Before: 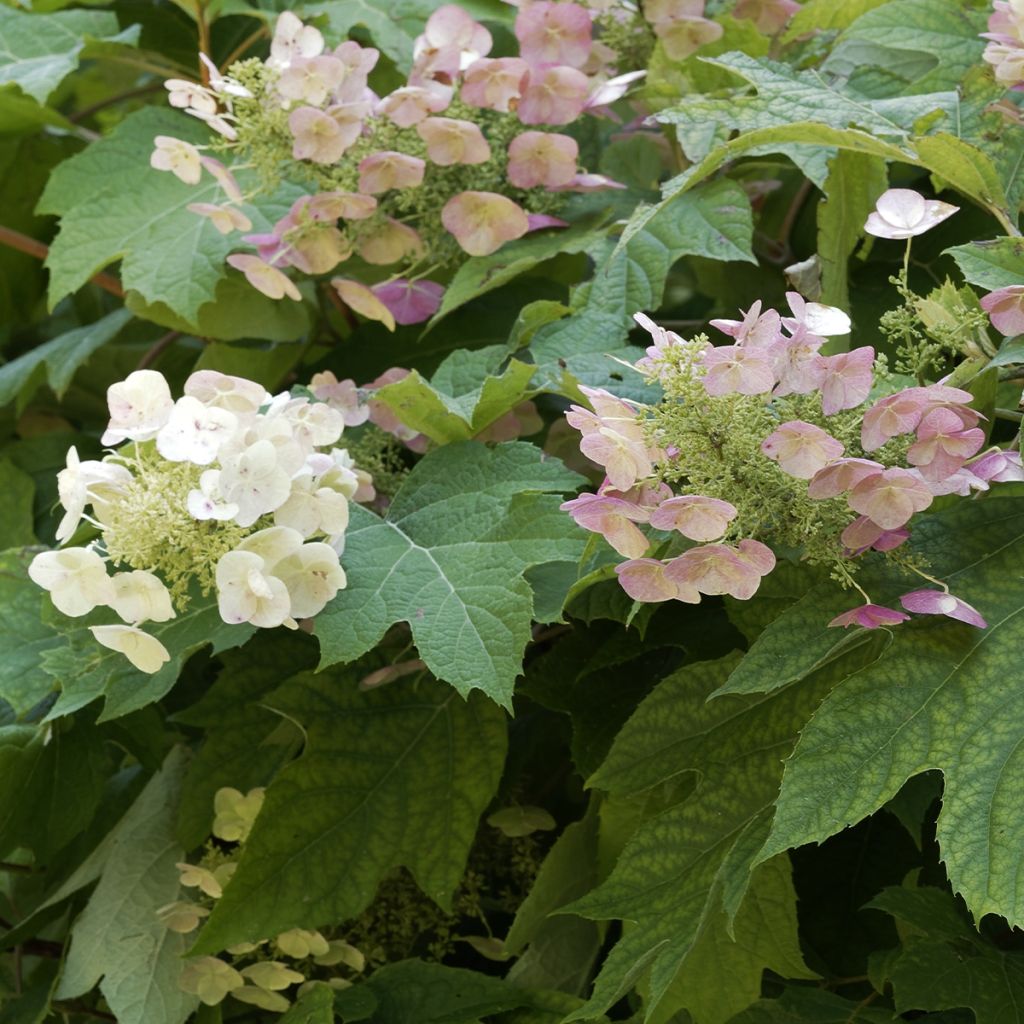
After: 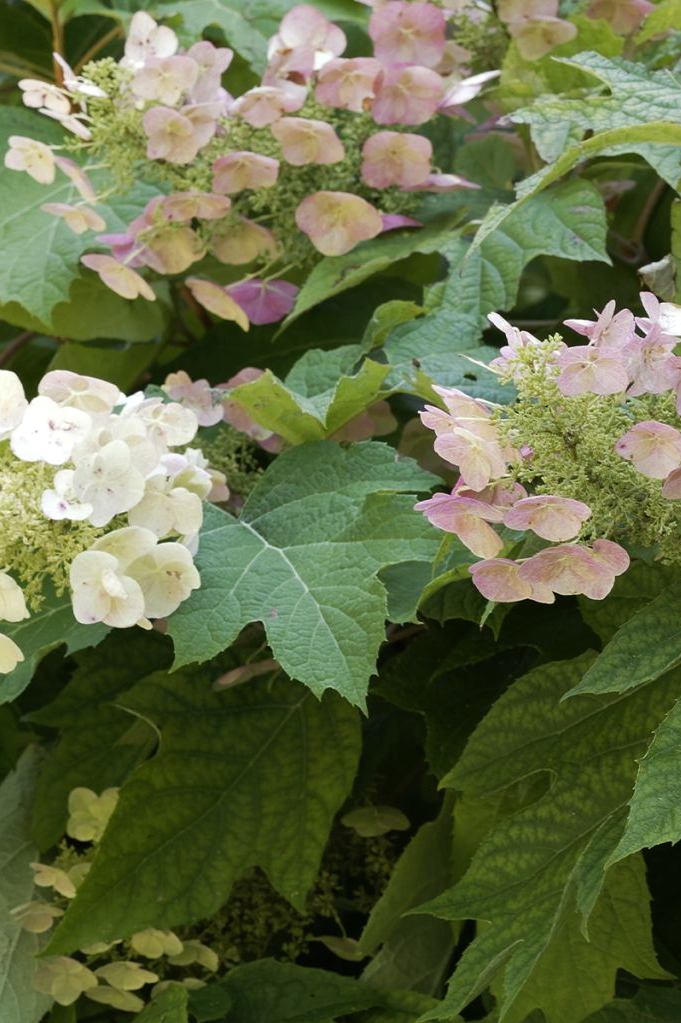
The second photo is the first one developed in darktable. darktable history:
crop and rotate: left 14.338%, right 19.094%
shadows and highlights: shadows 12.62, white point adjustment 1.13, soften with gaussian
